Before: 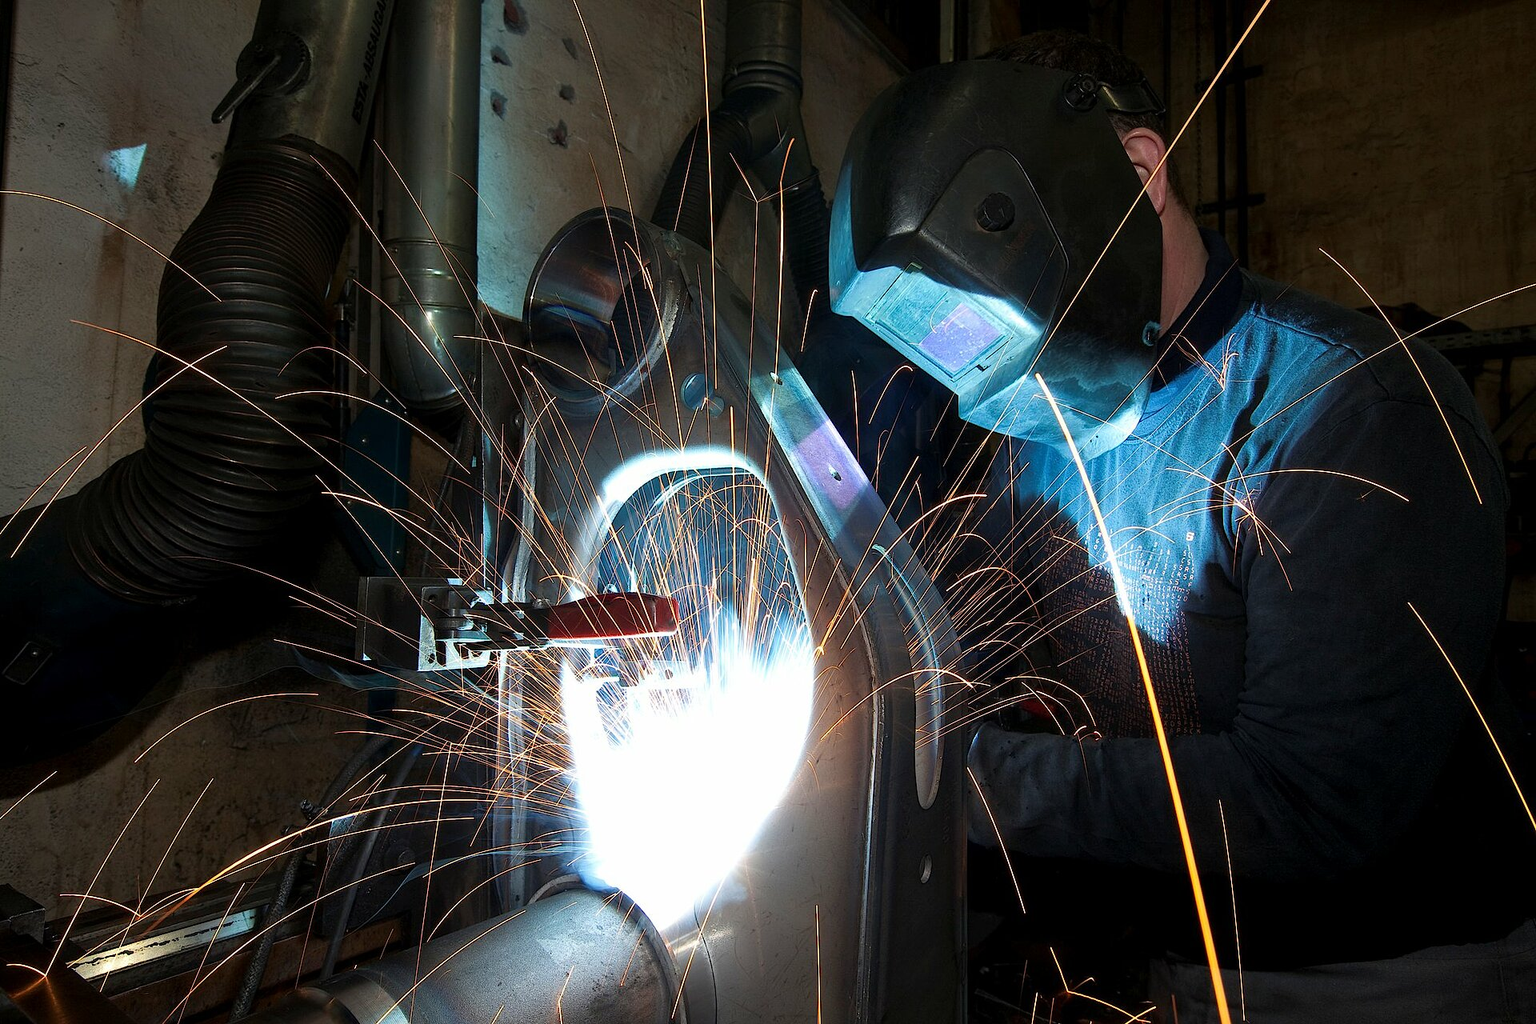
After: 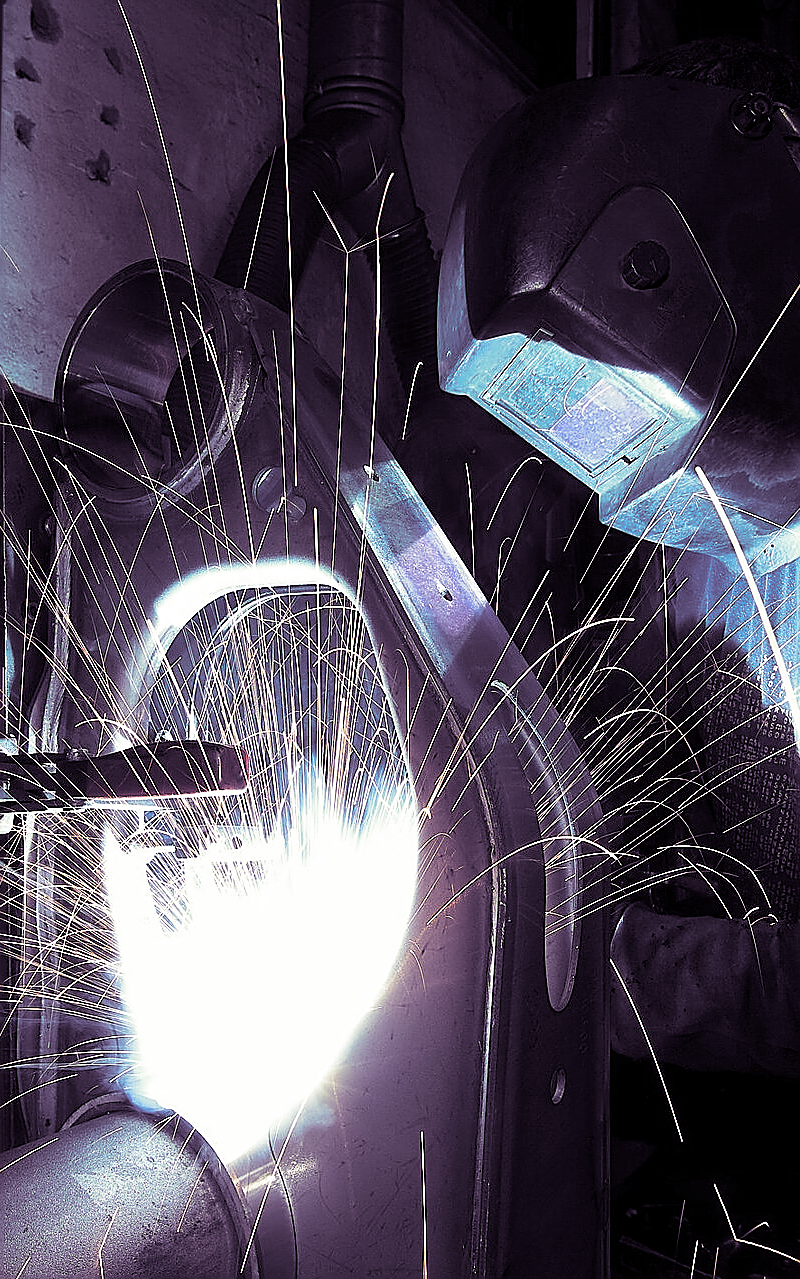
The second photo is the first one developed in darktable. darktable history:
crop: left 31.229%, right 27.105%
rotate and perspective: automatic cropping off
split-toning: shadows › hue 266.4°, shadows › saturation 0.4, highlights › hue 61.2°, highlights › saturation 0.3, compress 0%
tone equalizer: on, module defaults
sharpen: radius 1.4, amount 1.25, threshold 0.7
